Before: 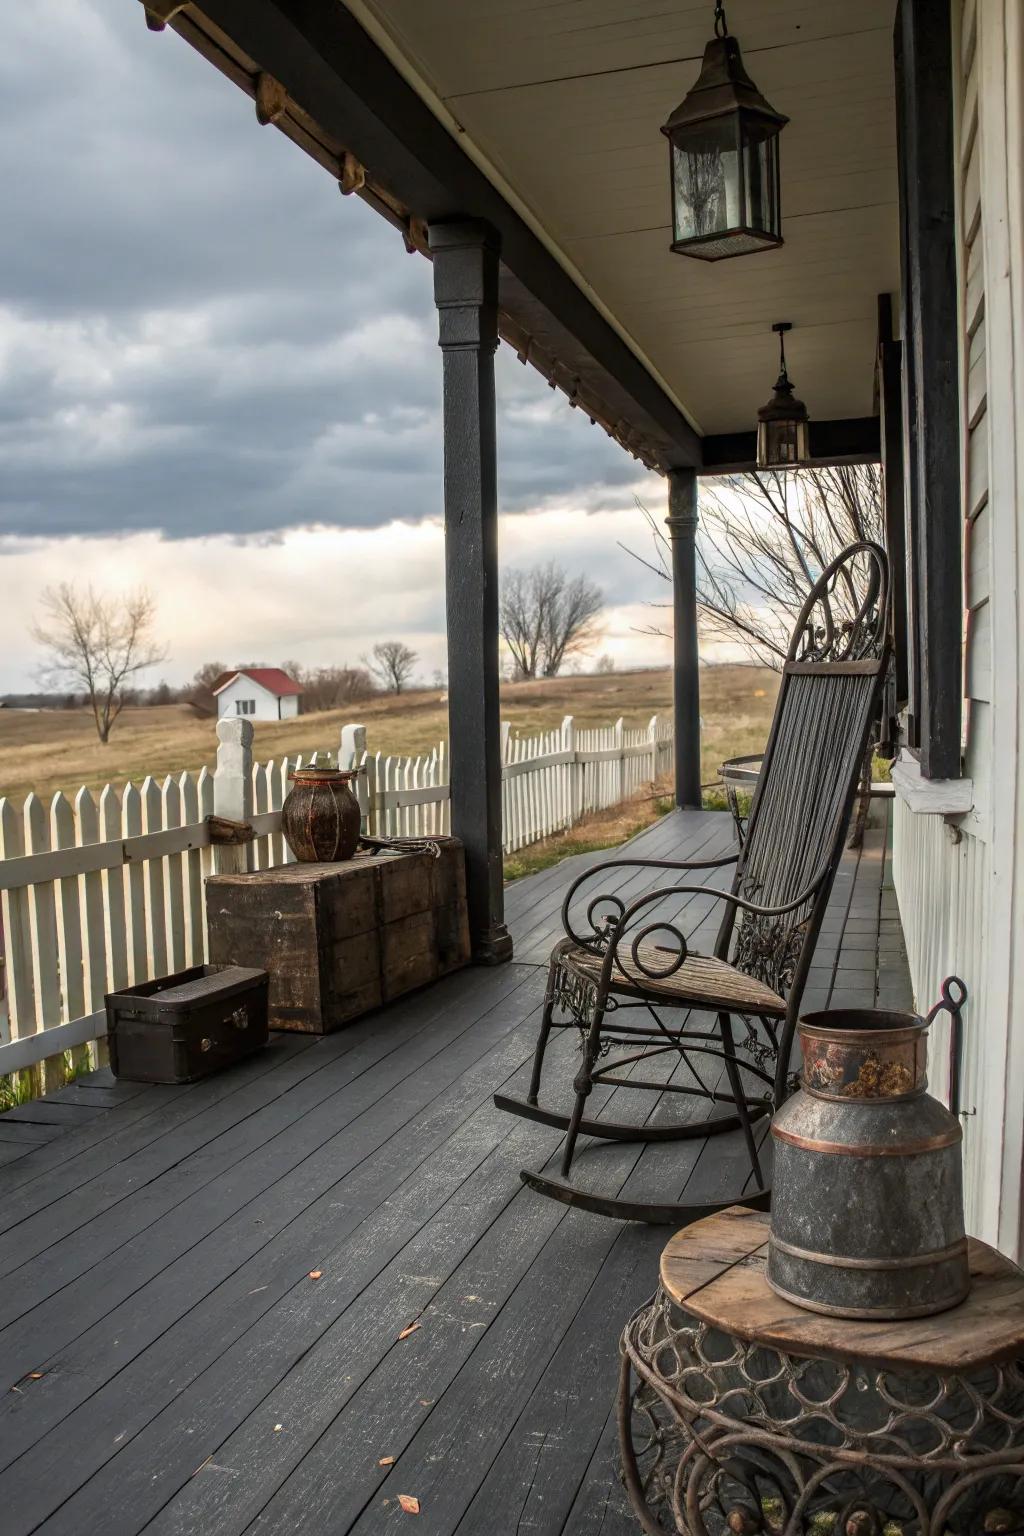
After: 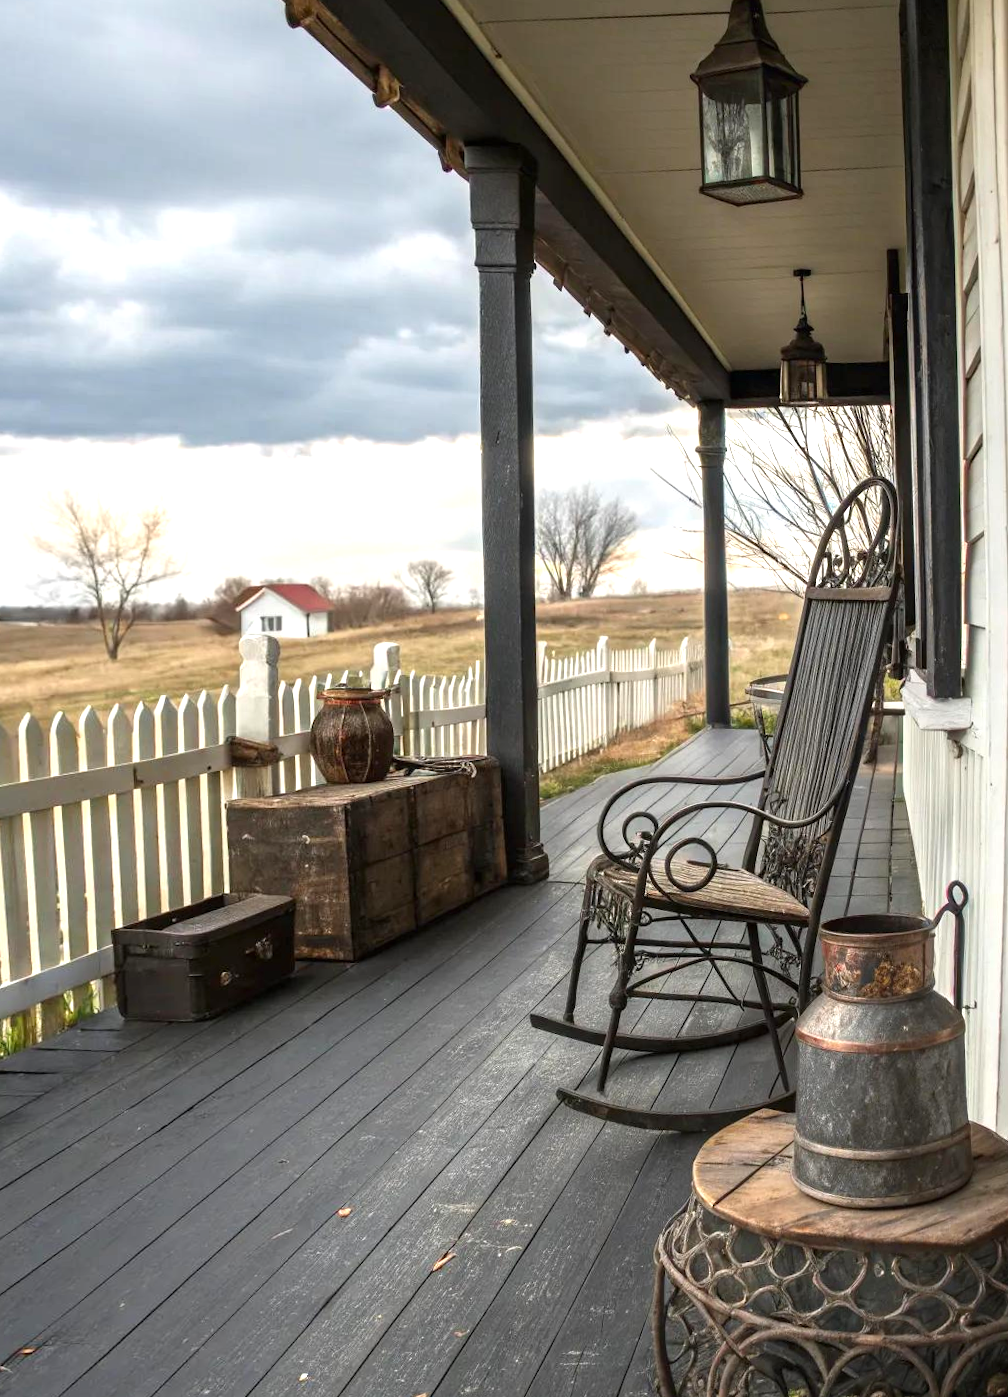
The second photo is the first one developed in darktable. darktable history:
rotate and perspective: rotation -0.013°, lens shift (vertical) -0.027, lens shift (horizontal) 0.178, crop left 0.016, crop right 0.989, crop top 0.082, crop bottom 0.918
tone equalizer: on, module defaults
exposure: black level correction 0, exposure 0.7 EV, compensate exposure bias true, compensate highlight preservation false
